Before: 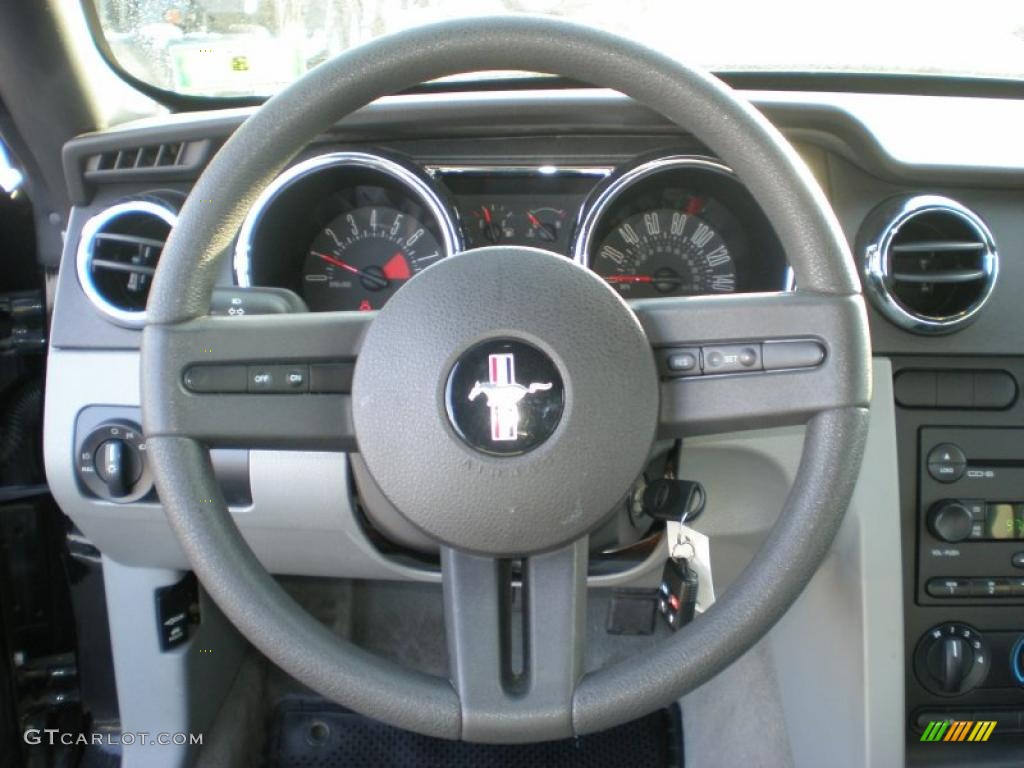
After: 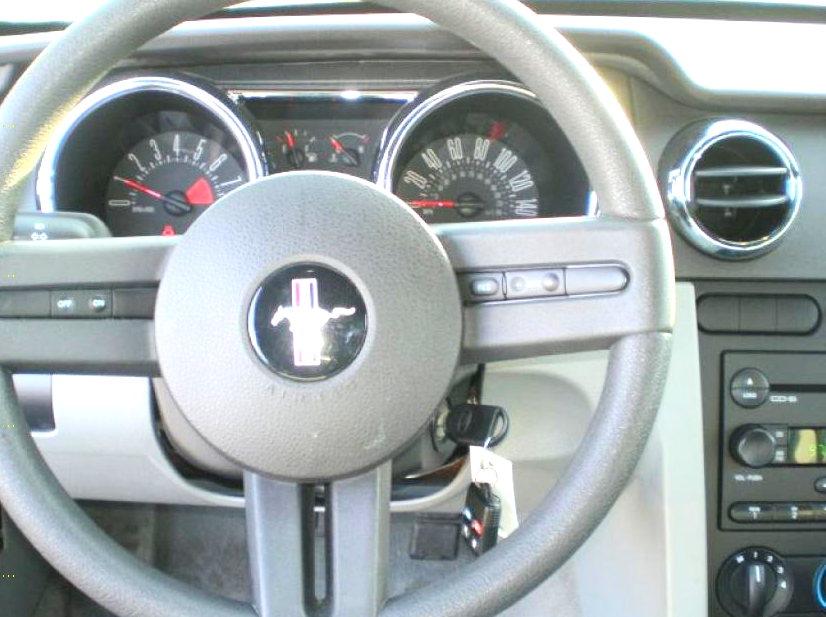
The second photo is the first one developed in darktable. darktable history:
crop: left 19.299%, top 9.877%, right 0%, bottom 9.66%
exposure: black level correction 0, exposure 0.702 EV, compensate highlight preservation false
contrast brightness saturation: contrast 0.195, brightness 0.163, saturation 0.219
tone equalizer: edges refinement/feathering 500, mask exposure compensation -1.57 EV, preserve details no
